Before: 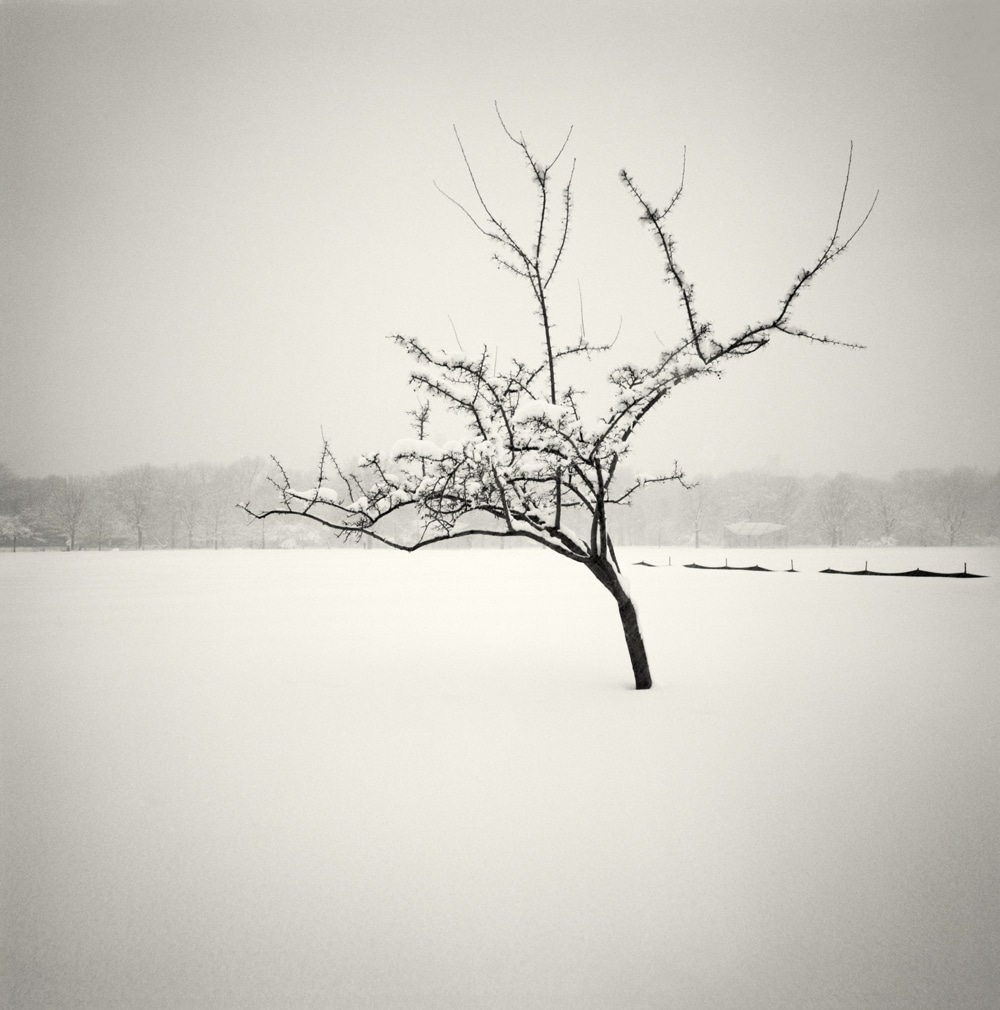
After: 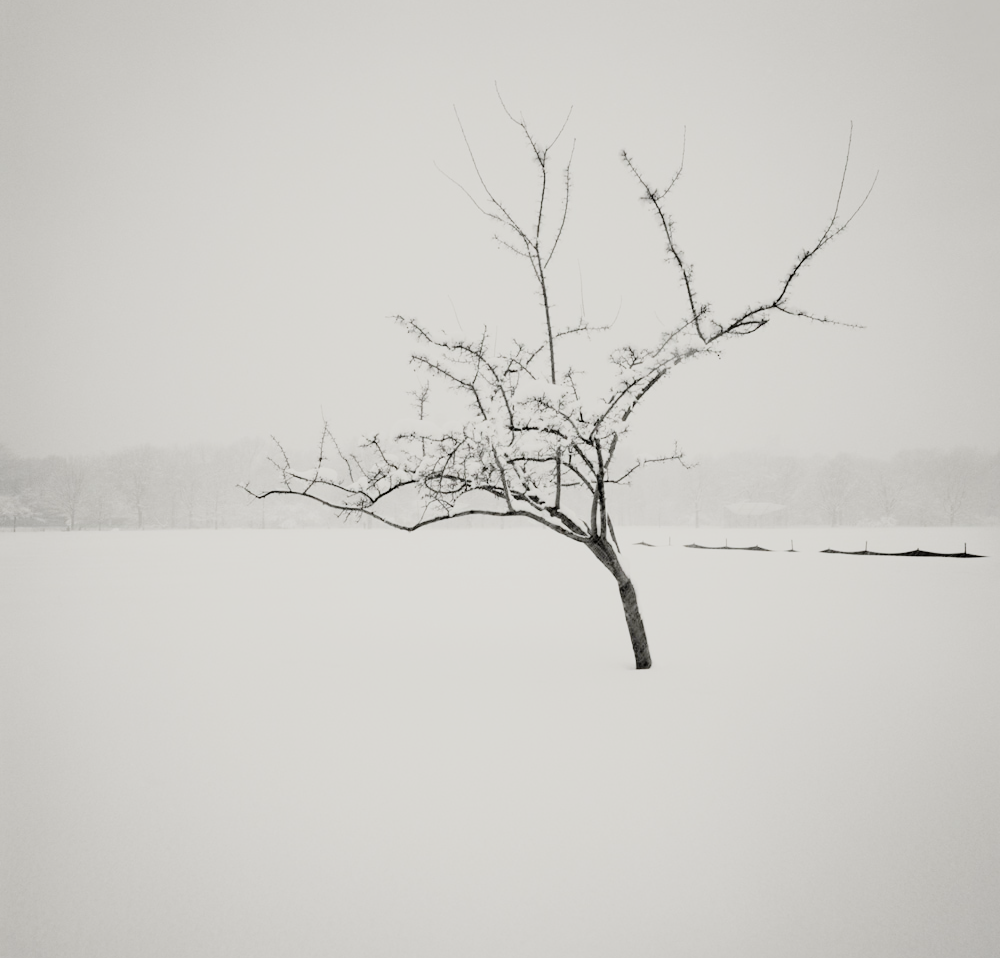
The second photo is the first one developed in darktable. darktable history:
exposure: black level correction 0, exposure 0.694 EV, compensate highlight preservation false
filmic rgb: black relative exposure -8.02 EV, white relative exposure 8.03 EV, hardness 2.51, latitude 10.21%, contrast 0.727, highlights saturation mix 8.63%, shadows ↔ highlights balance 2.1%
tone curve: curves: ch0 [(0, 0) (0.003, 0.004) (0.011, 0.015) (0.025, 0.033) (0.044, 0.059) (0.069, 0.093) (0.1, 0.133) (0.136, 0.182) (0.177, 0.237) (0.224, 0.3) (0.277, 0.369) (0.335, 0.437) (0.399, 0.511) (0.468, 0.584) (0.543, 0.656) (0.623, 0.729) (0.709, 0.8) (0.801, 0.872) (0.898, 0.935) (1, 1)], preserve colors none
tone equalizer: edges refinement/feathering 500, mask exposure compensation -1.57 EV, preserve details no
crop and rotate: top 1.999%, bottom 3.068%
